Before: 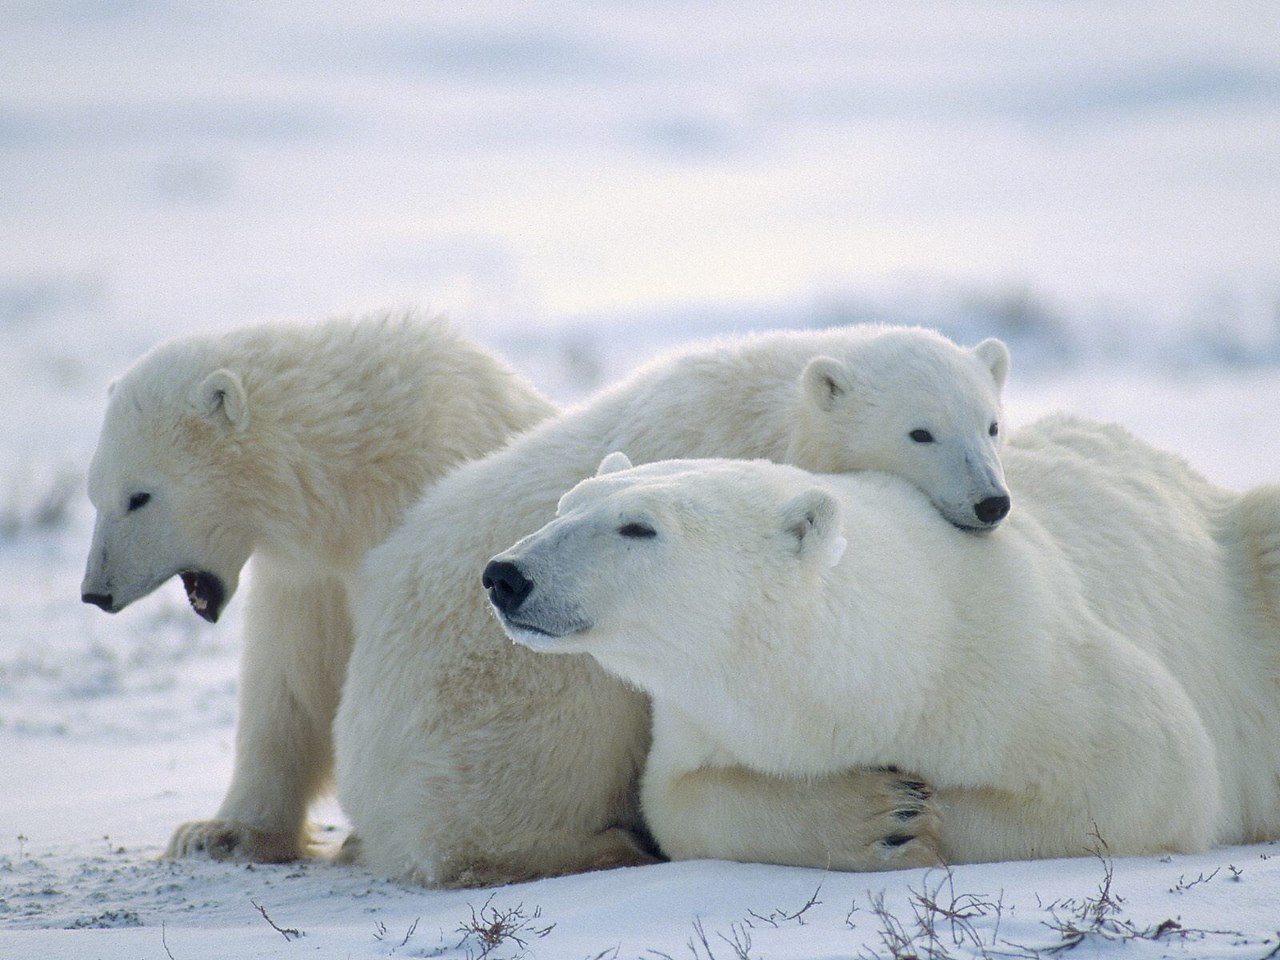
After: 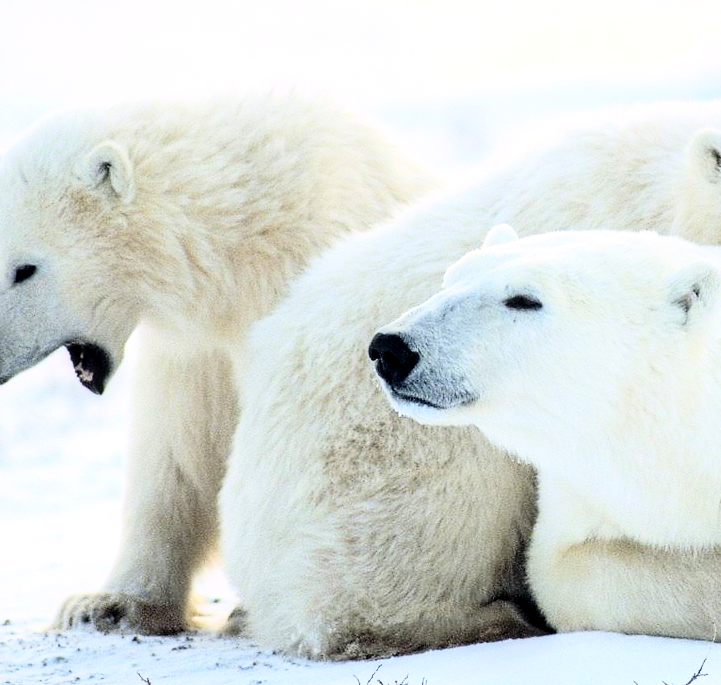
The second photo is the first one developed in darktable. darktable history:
rgb curve: curves: ch0 [(0, 0) (0.21, 0.15) (0.24, 0.21) (0.5, 0.75) (0.75, 0.96) (0.89, 0.99) (1, 1)]; ch1 [(0, 0.02) (0.21, 0.13) (0.25, 0.2) (0.5, 0.67) (0.75, 0.9) (0.89, 0.97) (1, 1)]; ch2 [(0, 0.02) (0.21, 0.13) (0.25, 0.2) (0.5, 0.67) (0.75, 0.9) (0.89, 0.97) (1, 1)], compensate middle gray true
crop: left 8.966%, top 23.852%, right 34.699%, bottom 4.703%
local contrast: shadows 94%
